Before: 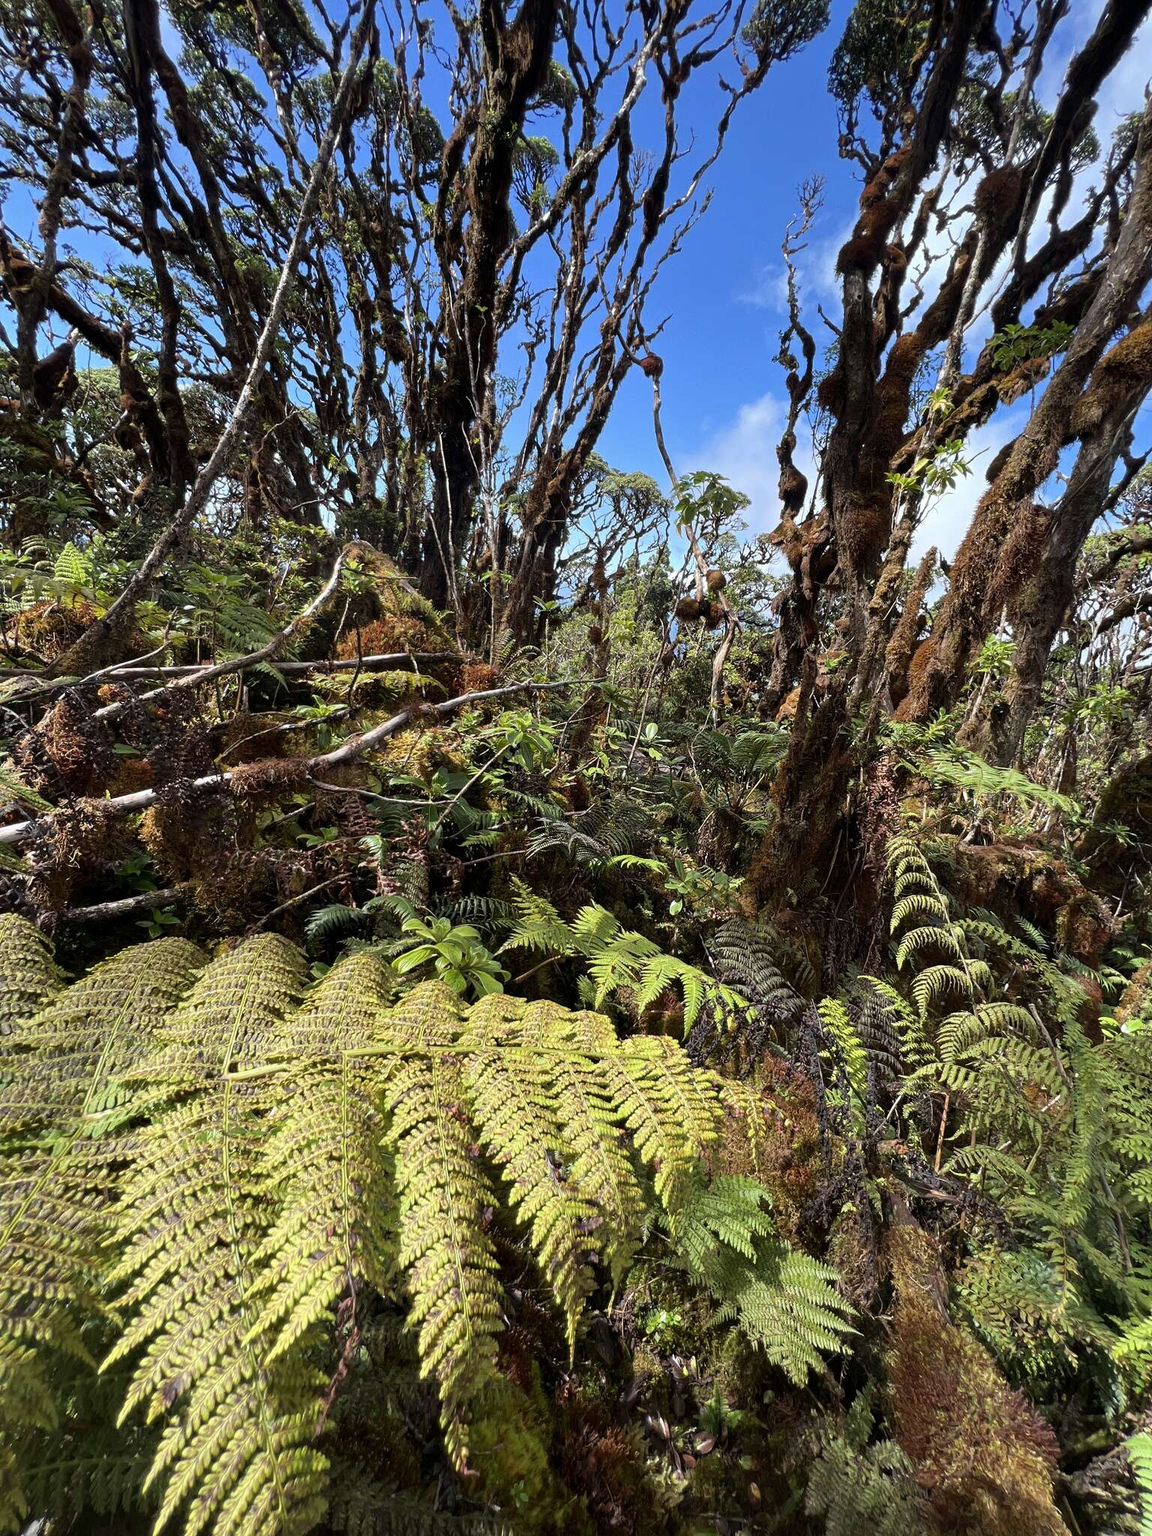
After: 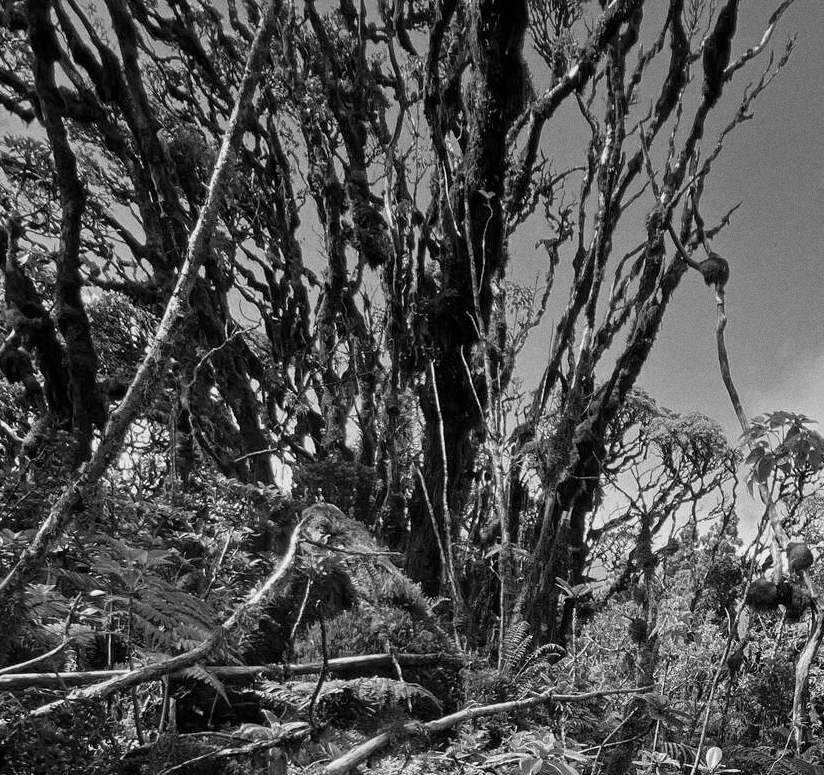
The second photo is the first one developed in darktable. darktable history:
grain: coarseness 0.47 ISO
crop: left 10.121%, top 10.631%, right 36.218%, bottom 51.526%
monochrome: a -92.57, b 58.91
